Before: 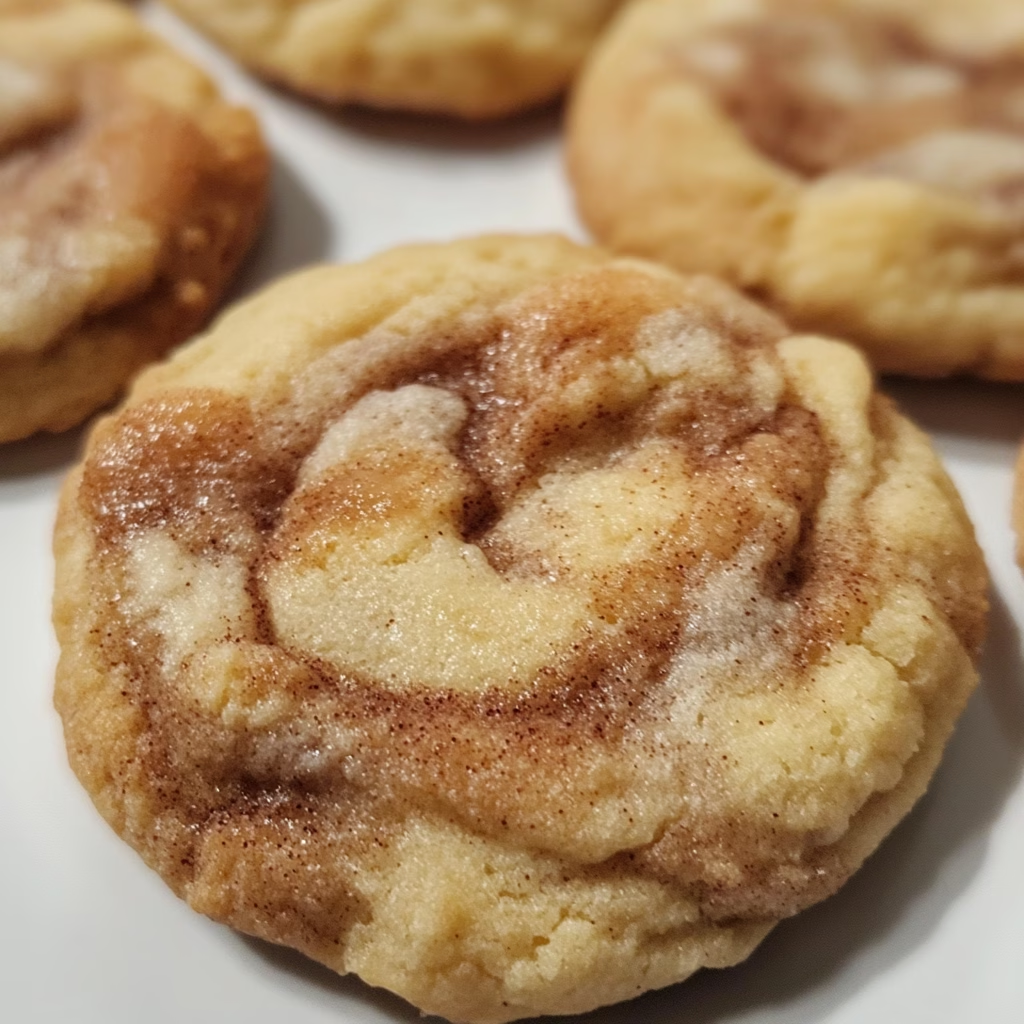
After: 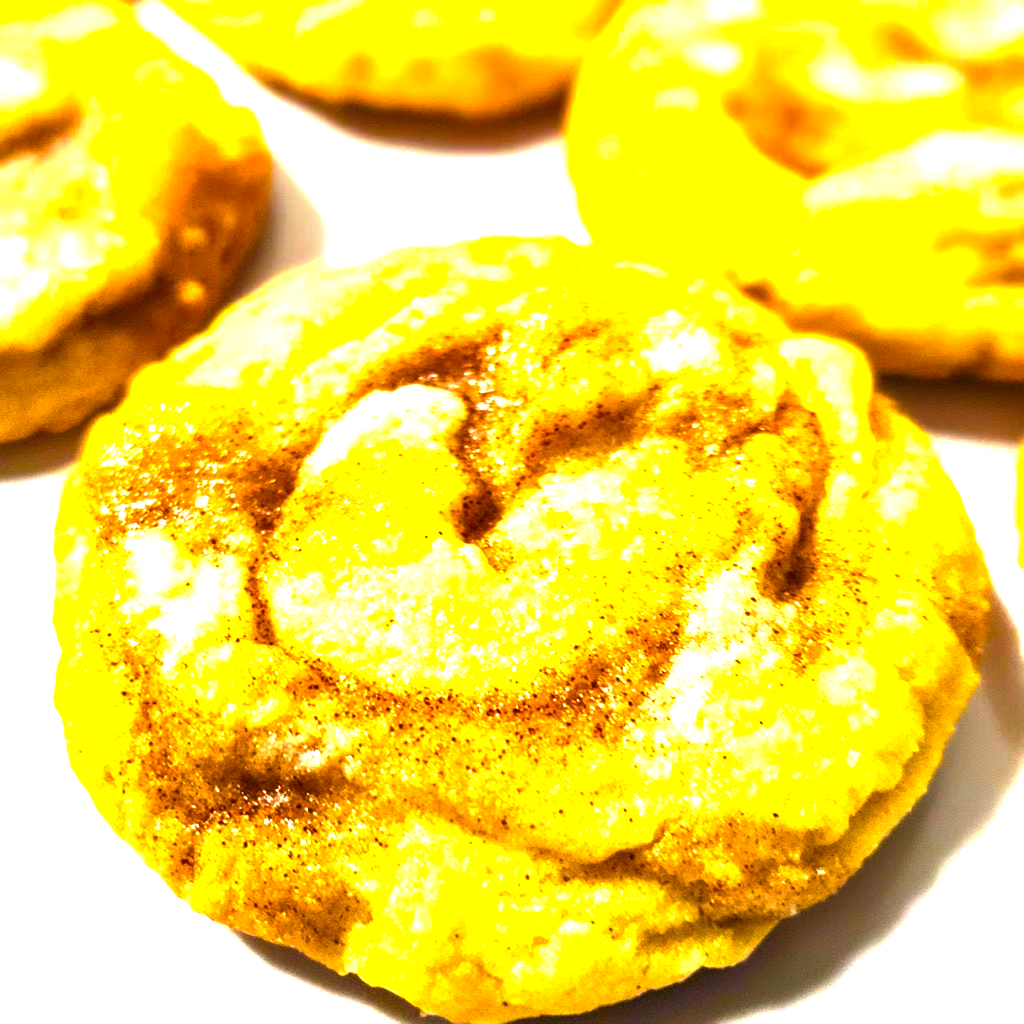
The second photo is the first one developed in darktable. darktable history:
color balance rgb: shadows lift › chroma 2.014%, shadows lift › hue 247.62°, perceptual saturation grading › global saturation 19.938%, perceptual brilliance grading › global brilliance 34.876%, perceptual brilliance grading › highlights 49.269%, perceptual brilliance grading › mid-tones 59.287%, perceptual brilliance grading › shadows 34.672%, global vibrance 59.203%
